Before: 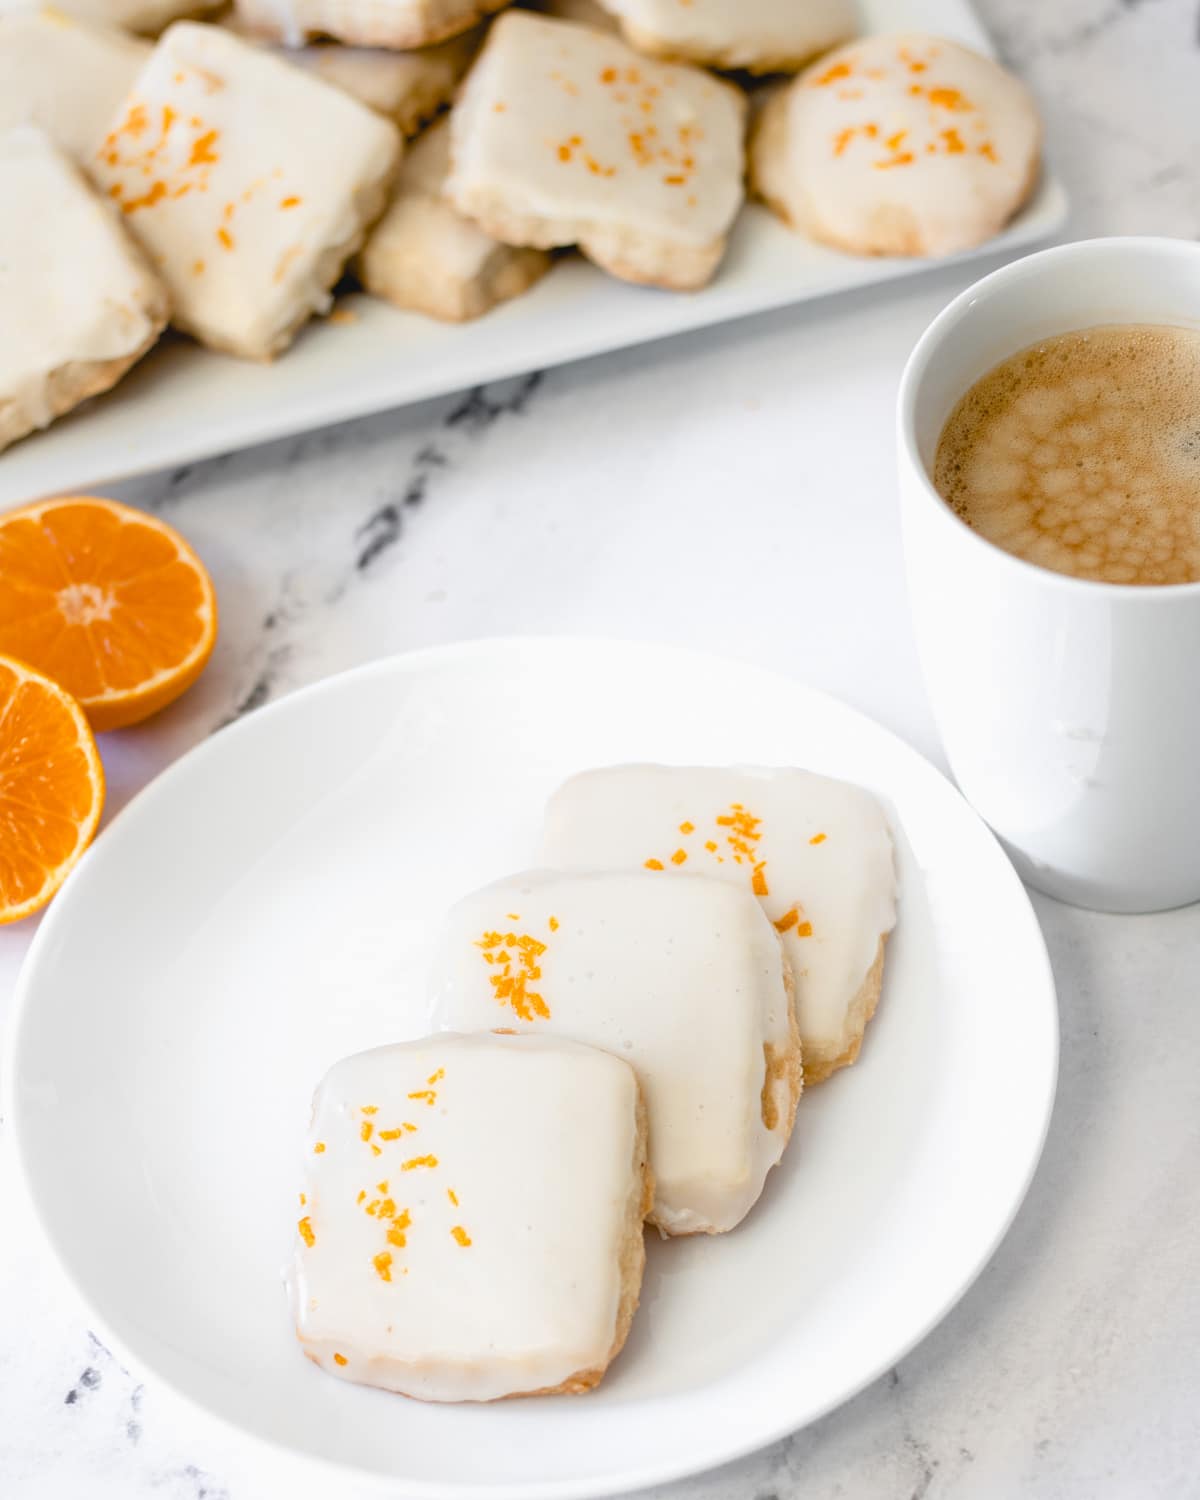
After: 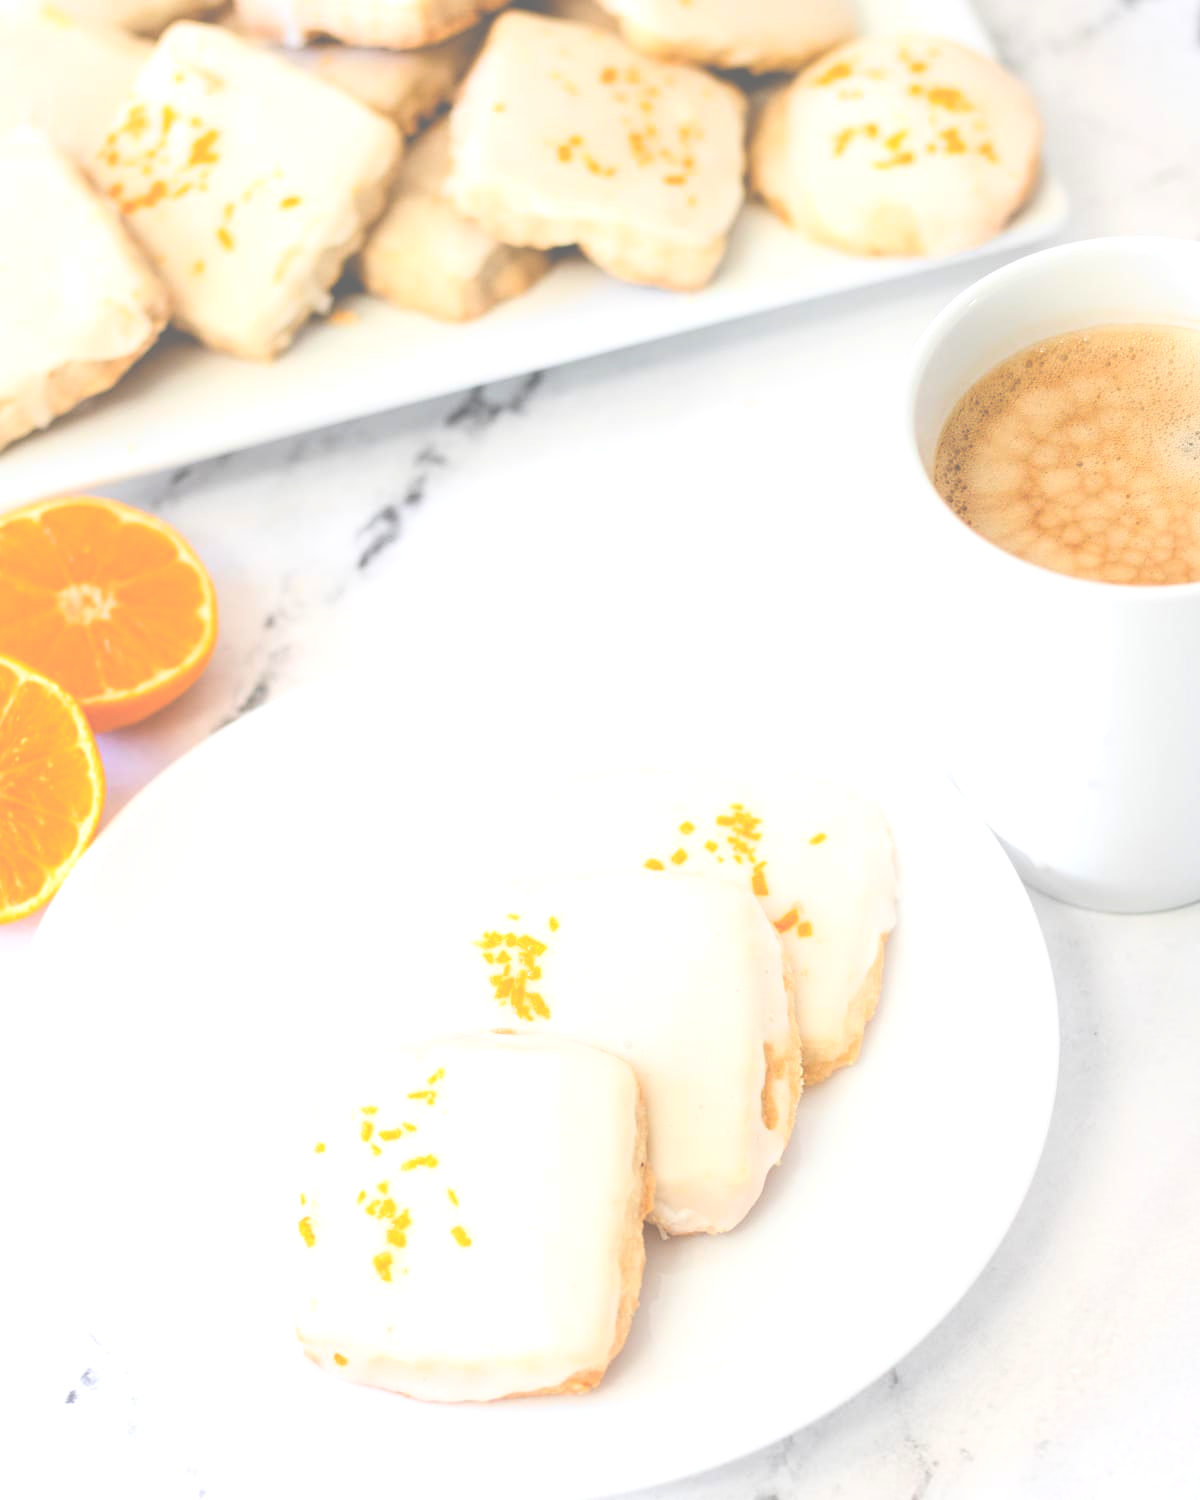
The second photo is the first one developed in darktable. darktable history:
contrast brightness saturation: contrast 0.2, brightness 0.16, saturation 0.22
exposure: black level correction -0.071, exposure 0.5 EV, compensate highlight preservation false
